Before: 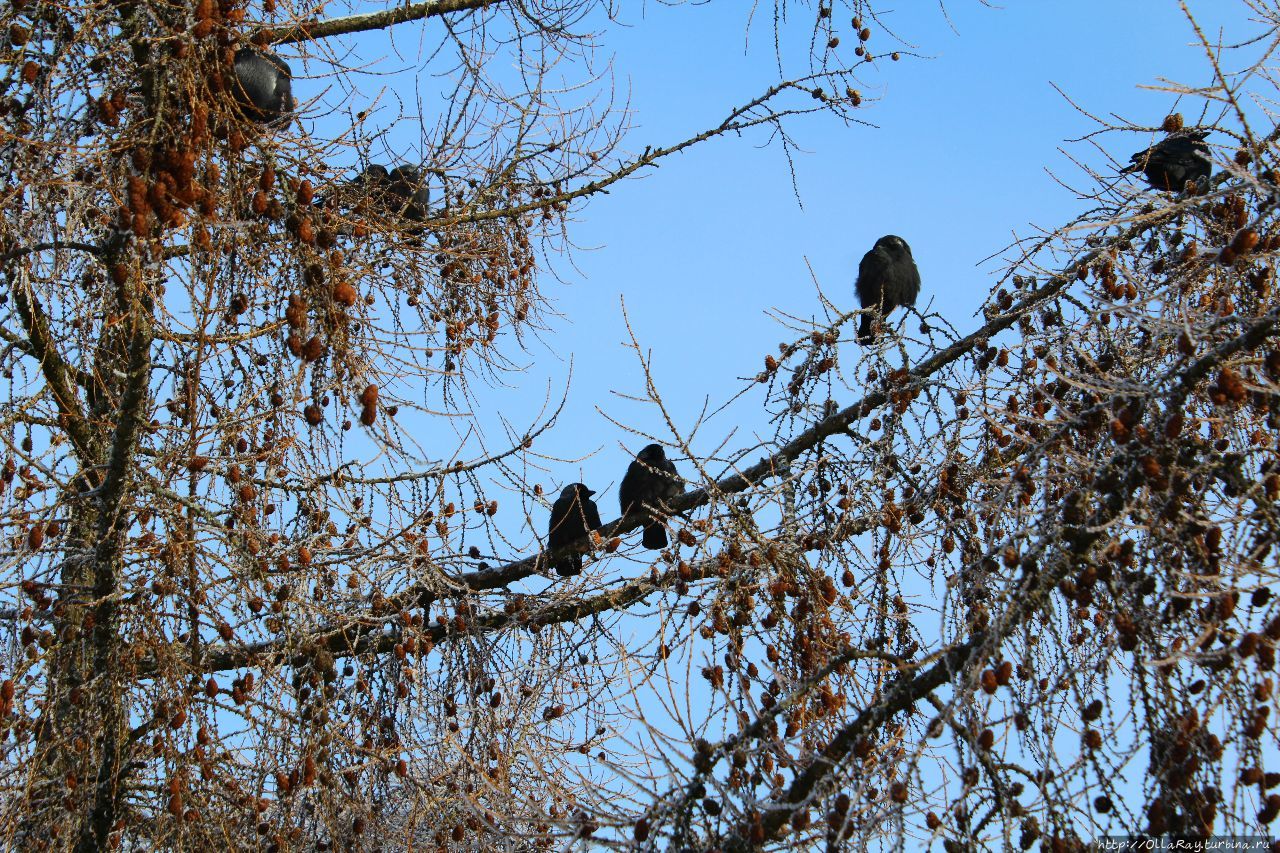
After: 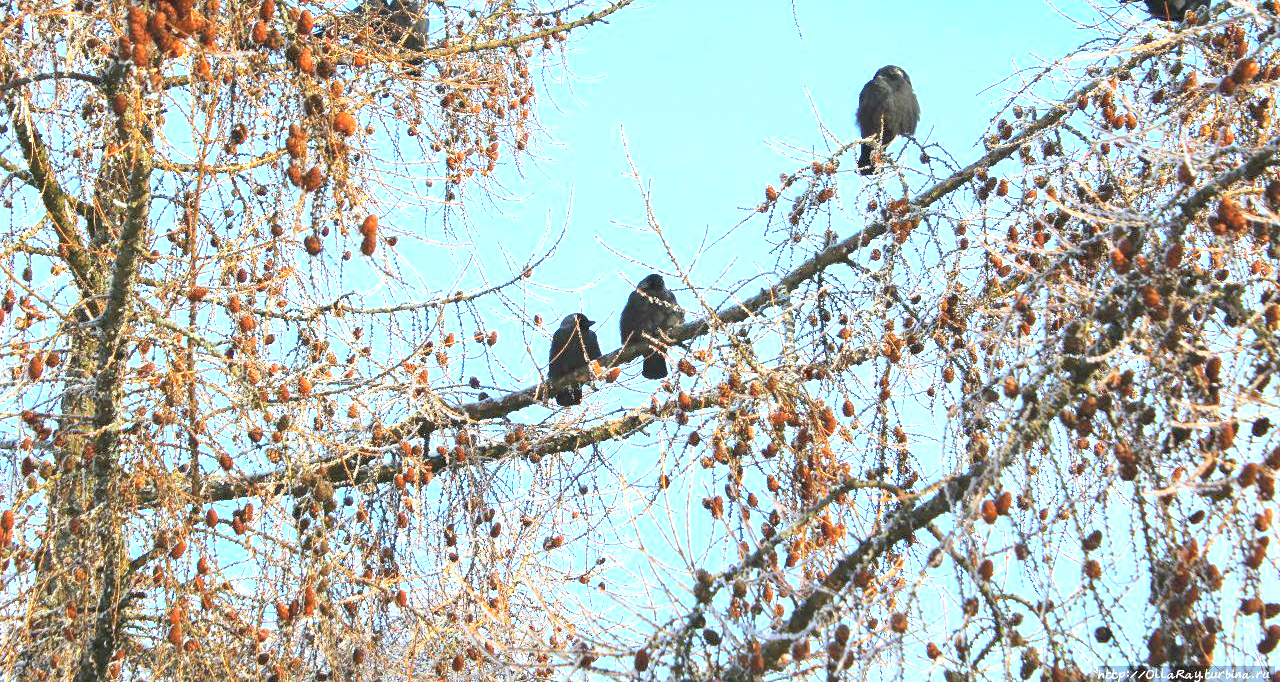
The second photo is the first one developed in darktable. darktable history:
contrast brightness saturation: contrast 0.1, brightness 0.307, saturation 0.136
crop and rotate: top 19.942%
exposure: black level correction 0, exposure 1.559 EV, compensate highlight preservation false
